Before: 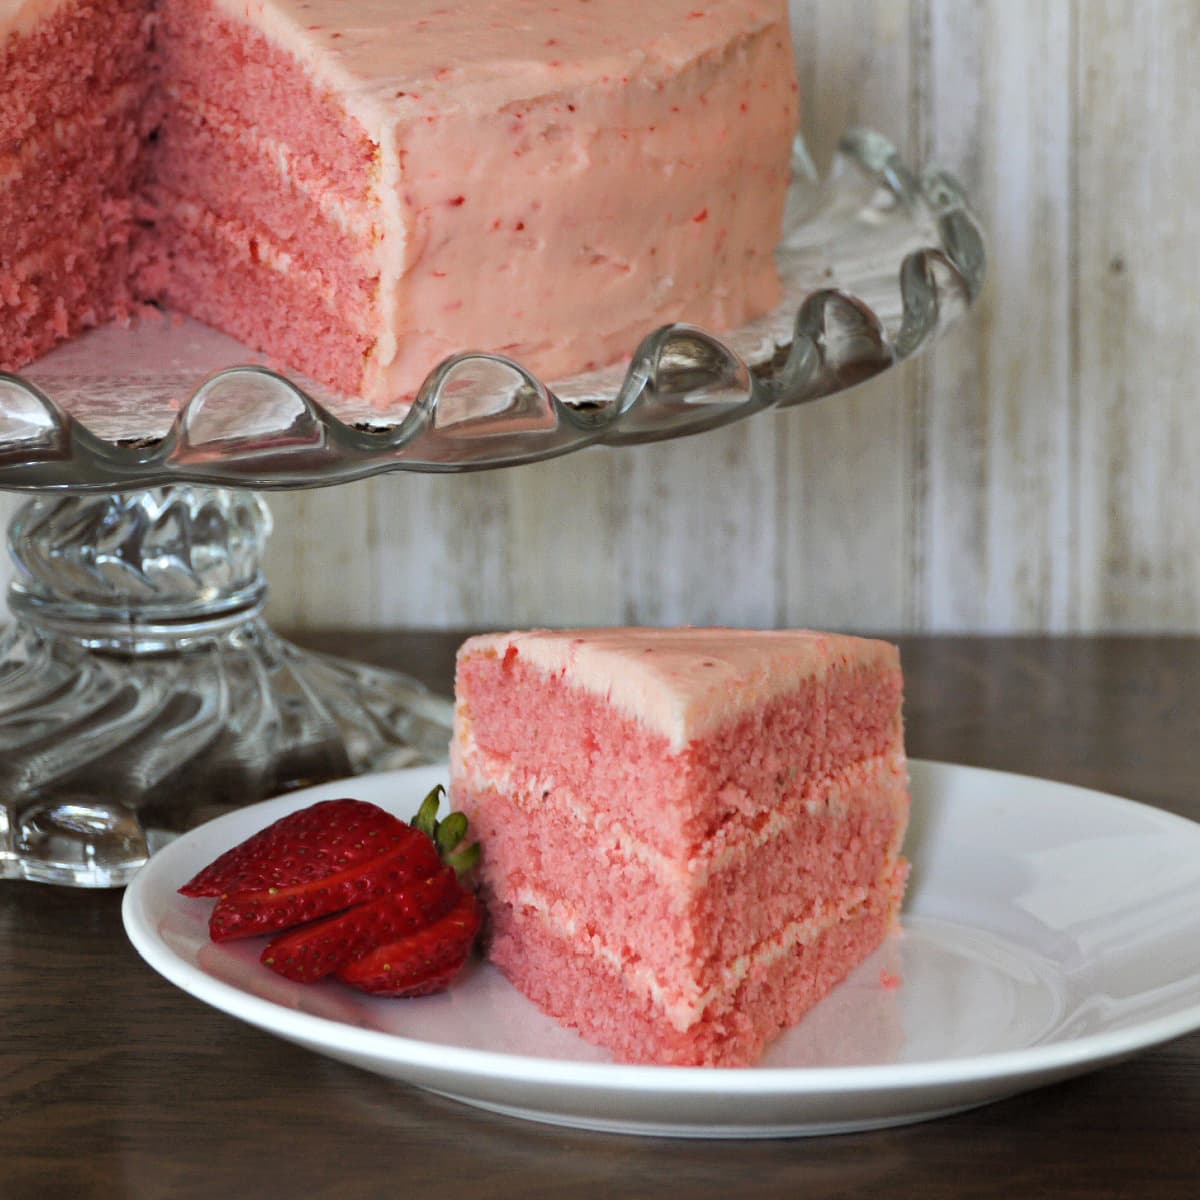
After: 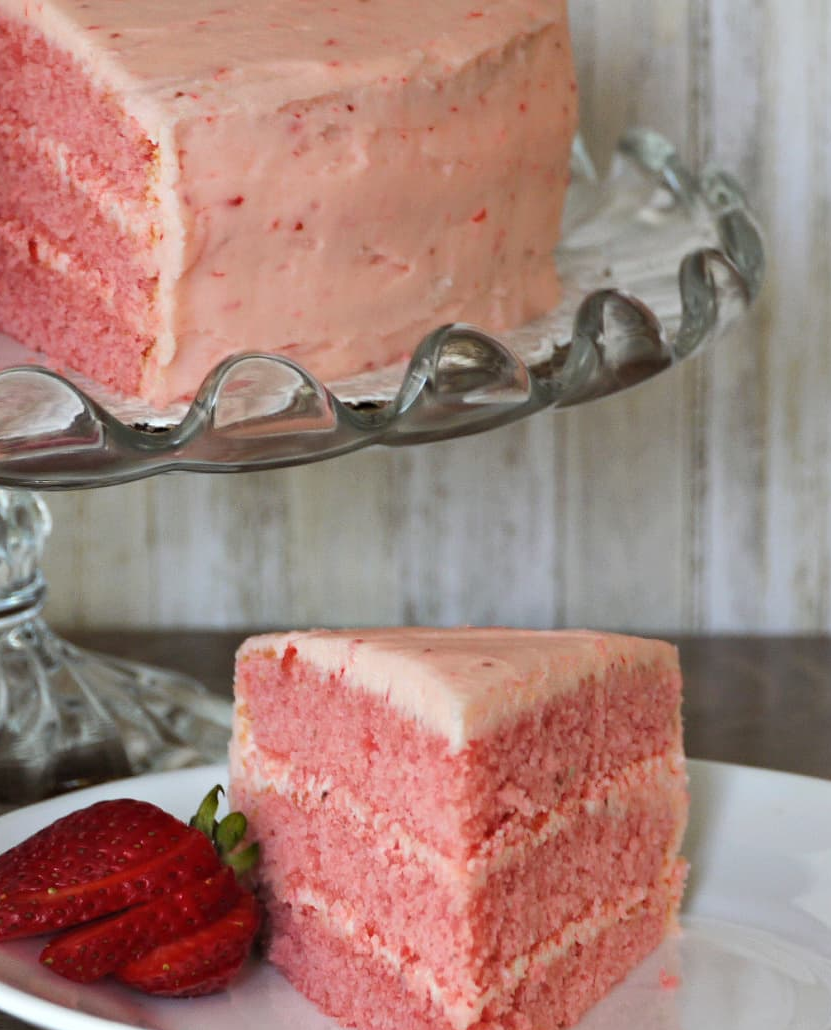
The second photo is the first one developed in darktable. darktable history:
crop: left 18.441%, right 12.234%, bottom 14.125%
